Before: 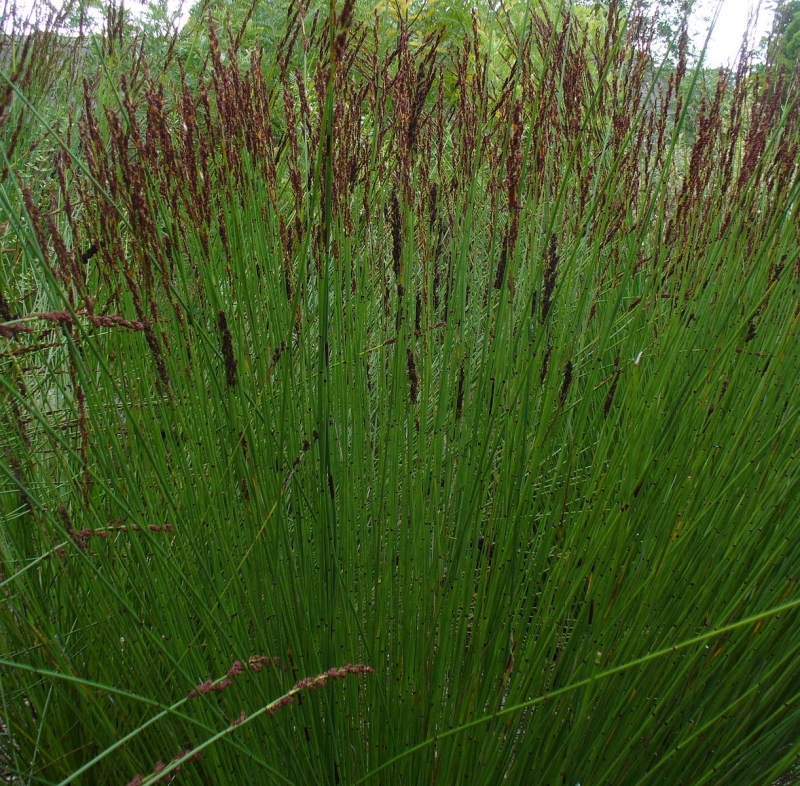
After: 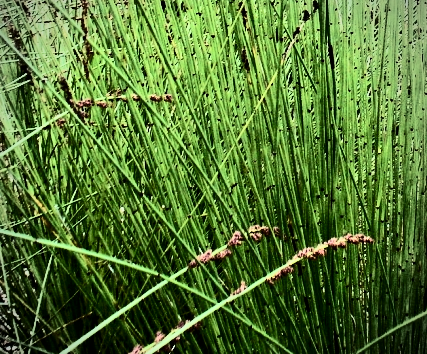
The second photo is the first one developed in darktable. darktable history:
crop and rotate: top 54.778%, right 46.61%, bottom 0.159%
filmic rgb: black relative exposure -7.65 EV, white relative exposure 4.56 EV, hardness 3.61, color science v6 (2022)
rgb curve: curves: ch0 [(0, 0) (0.21, 0.15) (0.24, 0.21) (0.5, 0.75) (0.75, 0.96) (0.89, 0.99) (1, 1)]; ch1 [(0, 0.02) (0.21, 0.13) (0.25, 0.2) (0.5, 0.67) (0.75, 0.9) (0.89, 0.97) (1, 1)]; ch2 [(0, 0.02) (0.21, 0.13) (0.25, 0.2) (0.5, 0.67) (0.75, 0.9) (0.89, 0.97) (1, 1)], compensate middle gray true
contrast brightness saturation: contrast 0.5, saturation -0.1
exposure: exposure 1 EV, compensate highlight preservation false
vignetting: on, module defaults
